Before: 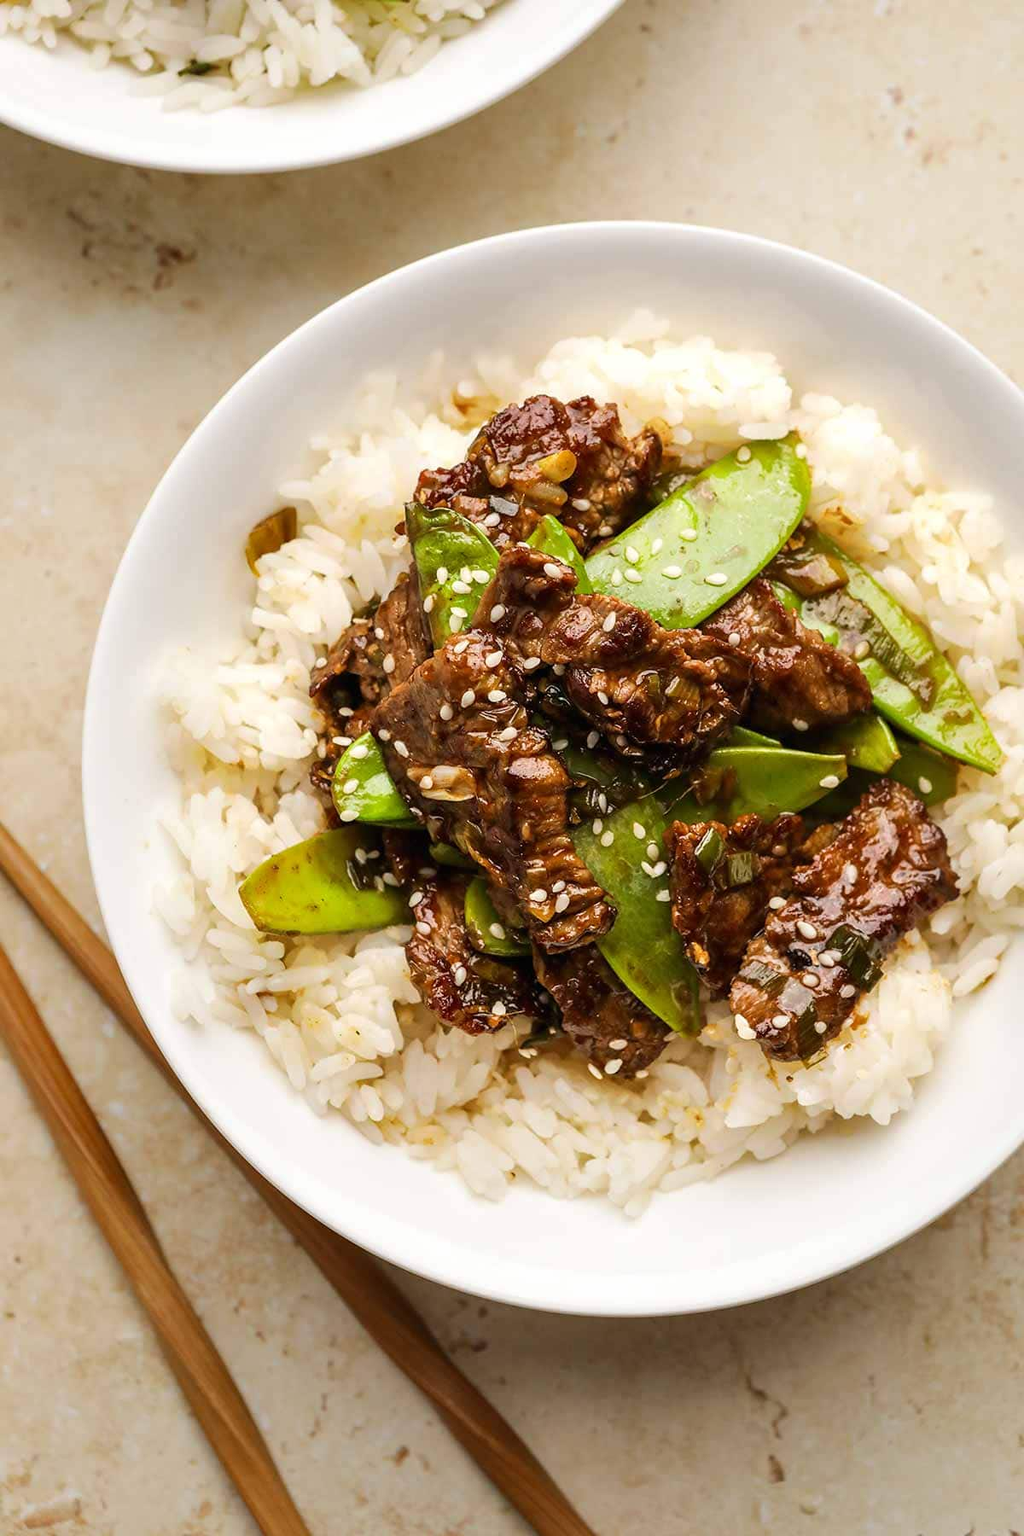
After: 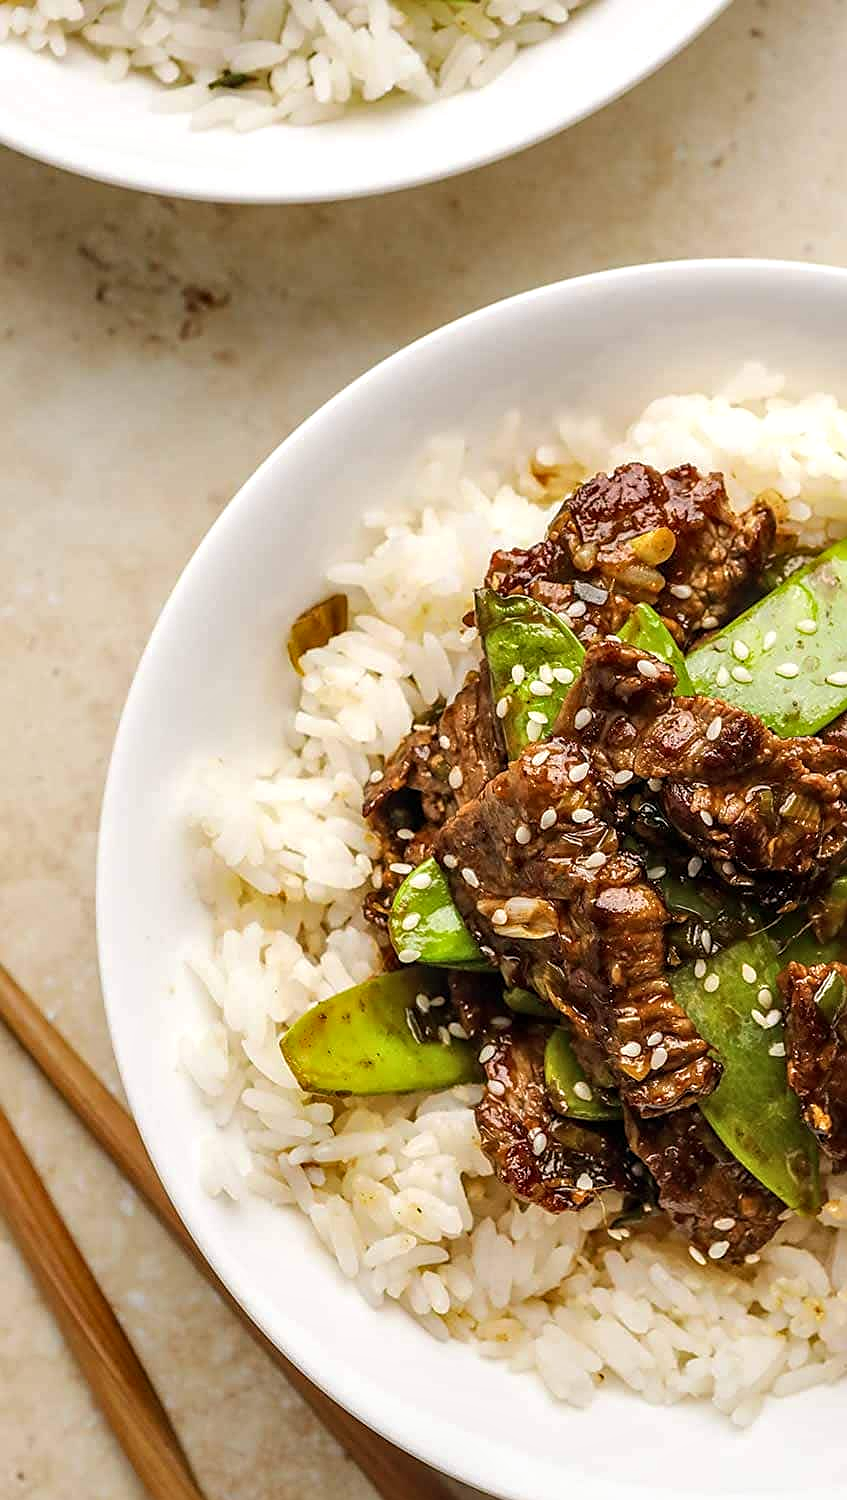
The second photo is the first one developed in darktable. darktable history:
crop: right 28.732%, bottom 16.619%
sharpen: on, module defaults
local contrast: on, module defaults
